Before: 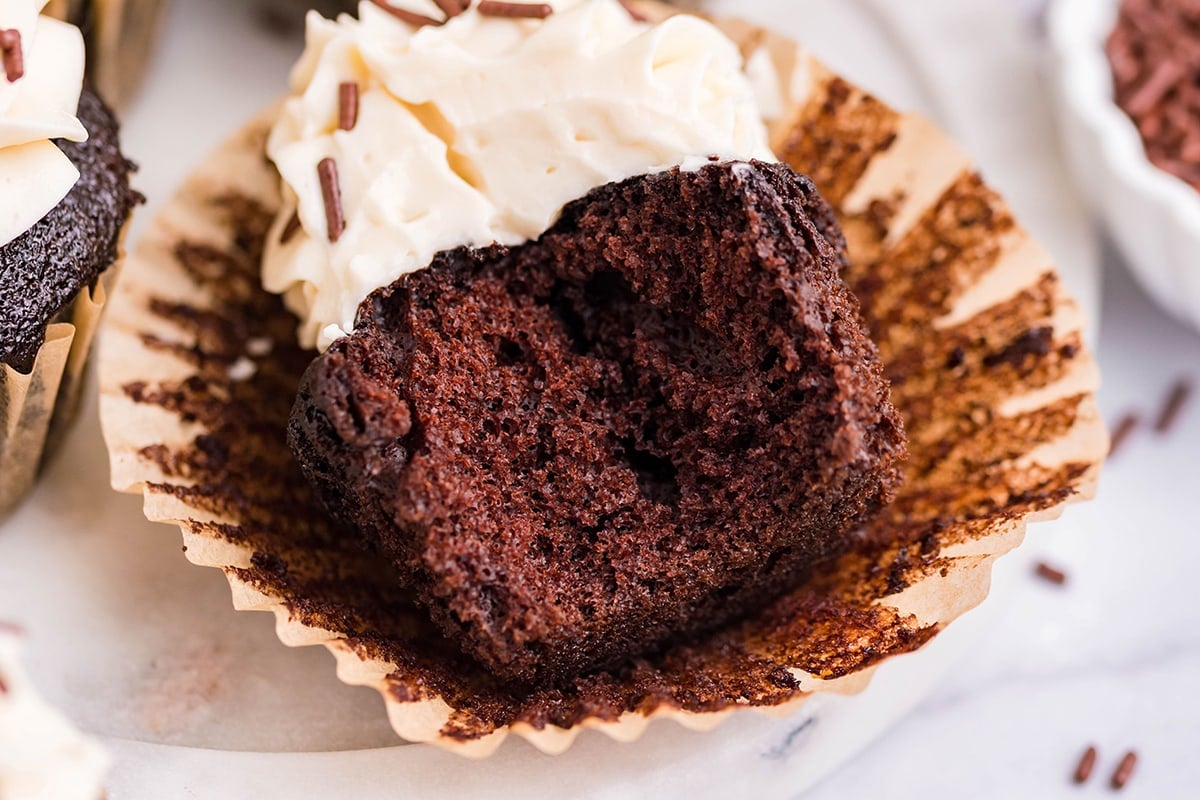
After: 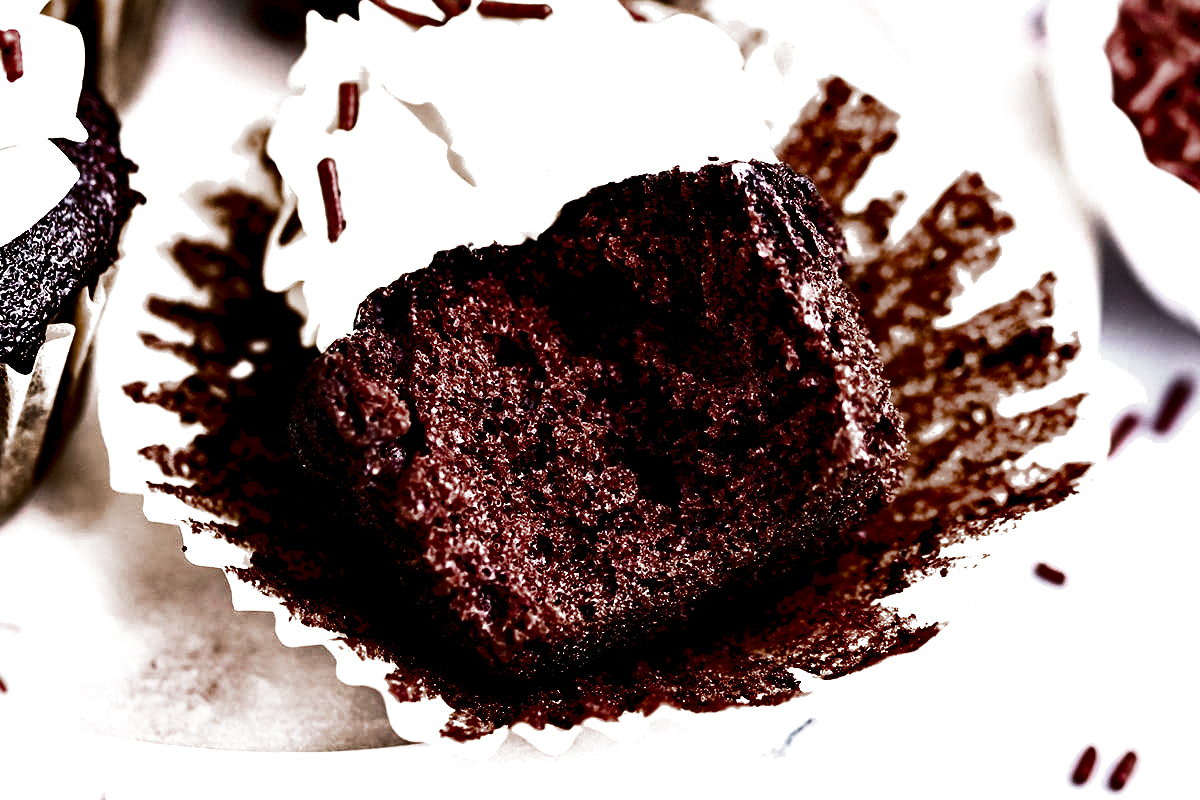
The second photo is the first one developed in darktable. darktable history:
contrast brightness saturation: brightness -0.98, saturation 0.988
filmic rgb: black relative exposure -3.72 EV, white relative exposure 2.76 EV, dynamic range scaling -5.05%, hardness 3.03, color science v6 (2022), iterations of high-quality reconstruction 10
contrast equalizer: octaves 7, y [[0.6 ×6], [0.55 ×6], [0 ×6], [0 ×6], [0 ×6]]
exposure: exposure 1.163 EV, compensate highlight preservation false
color zones: curves: ch1 [(0, 0.34) (0.143, 0.164) (0.286, 0.152) (0.429, 0.176) (0.571, 0.173) (0.714, 0.188) (0.857, 0.199) (1, 0.34)]
